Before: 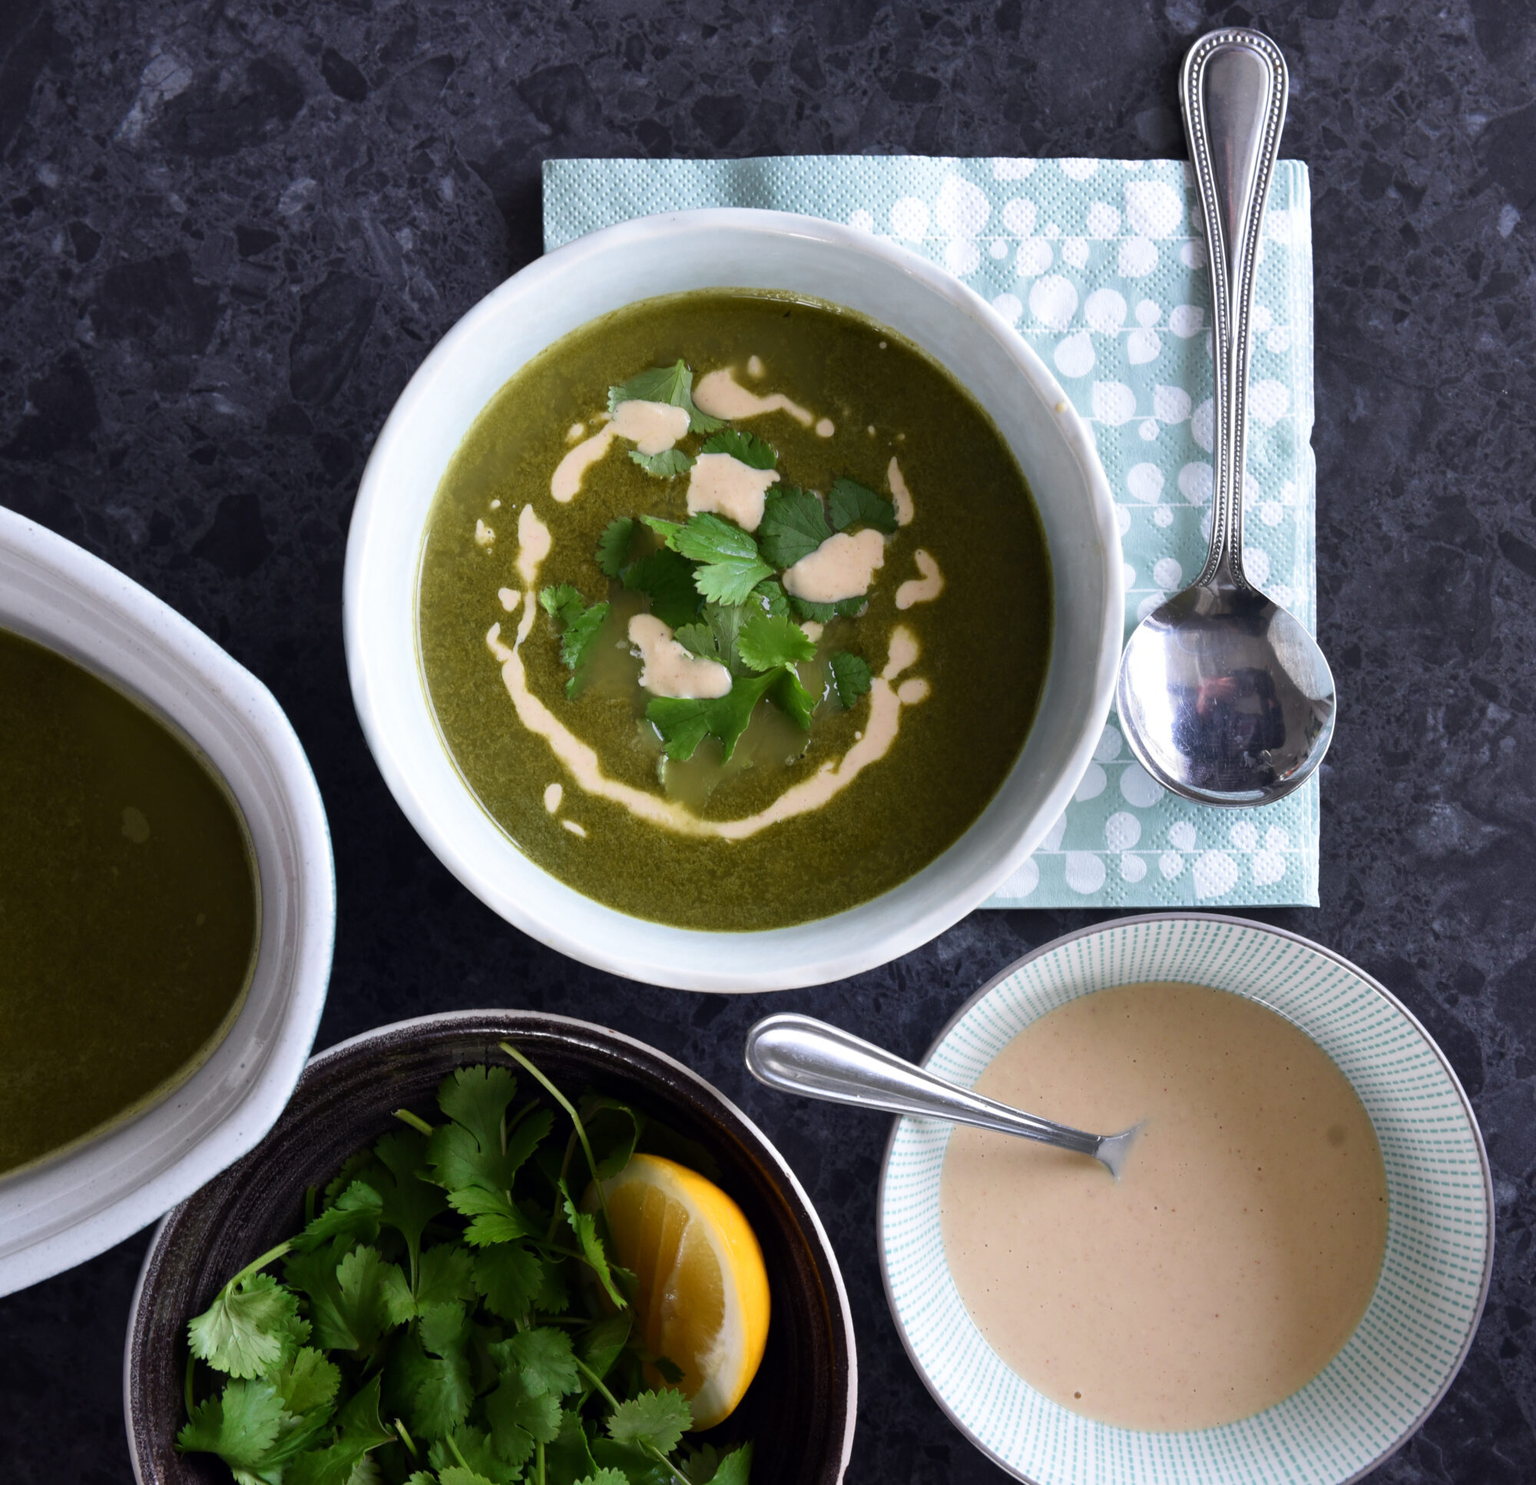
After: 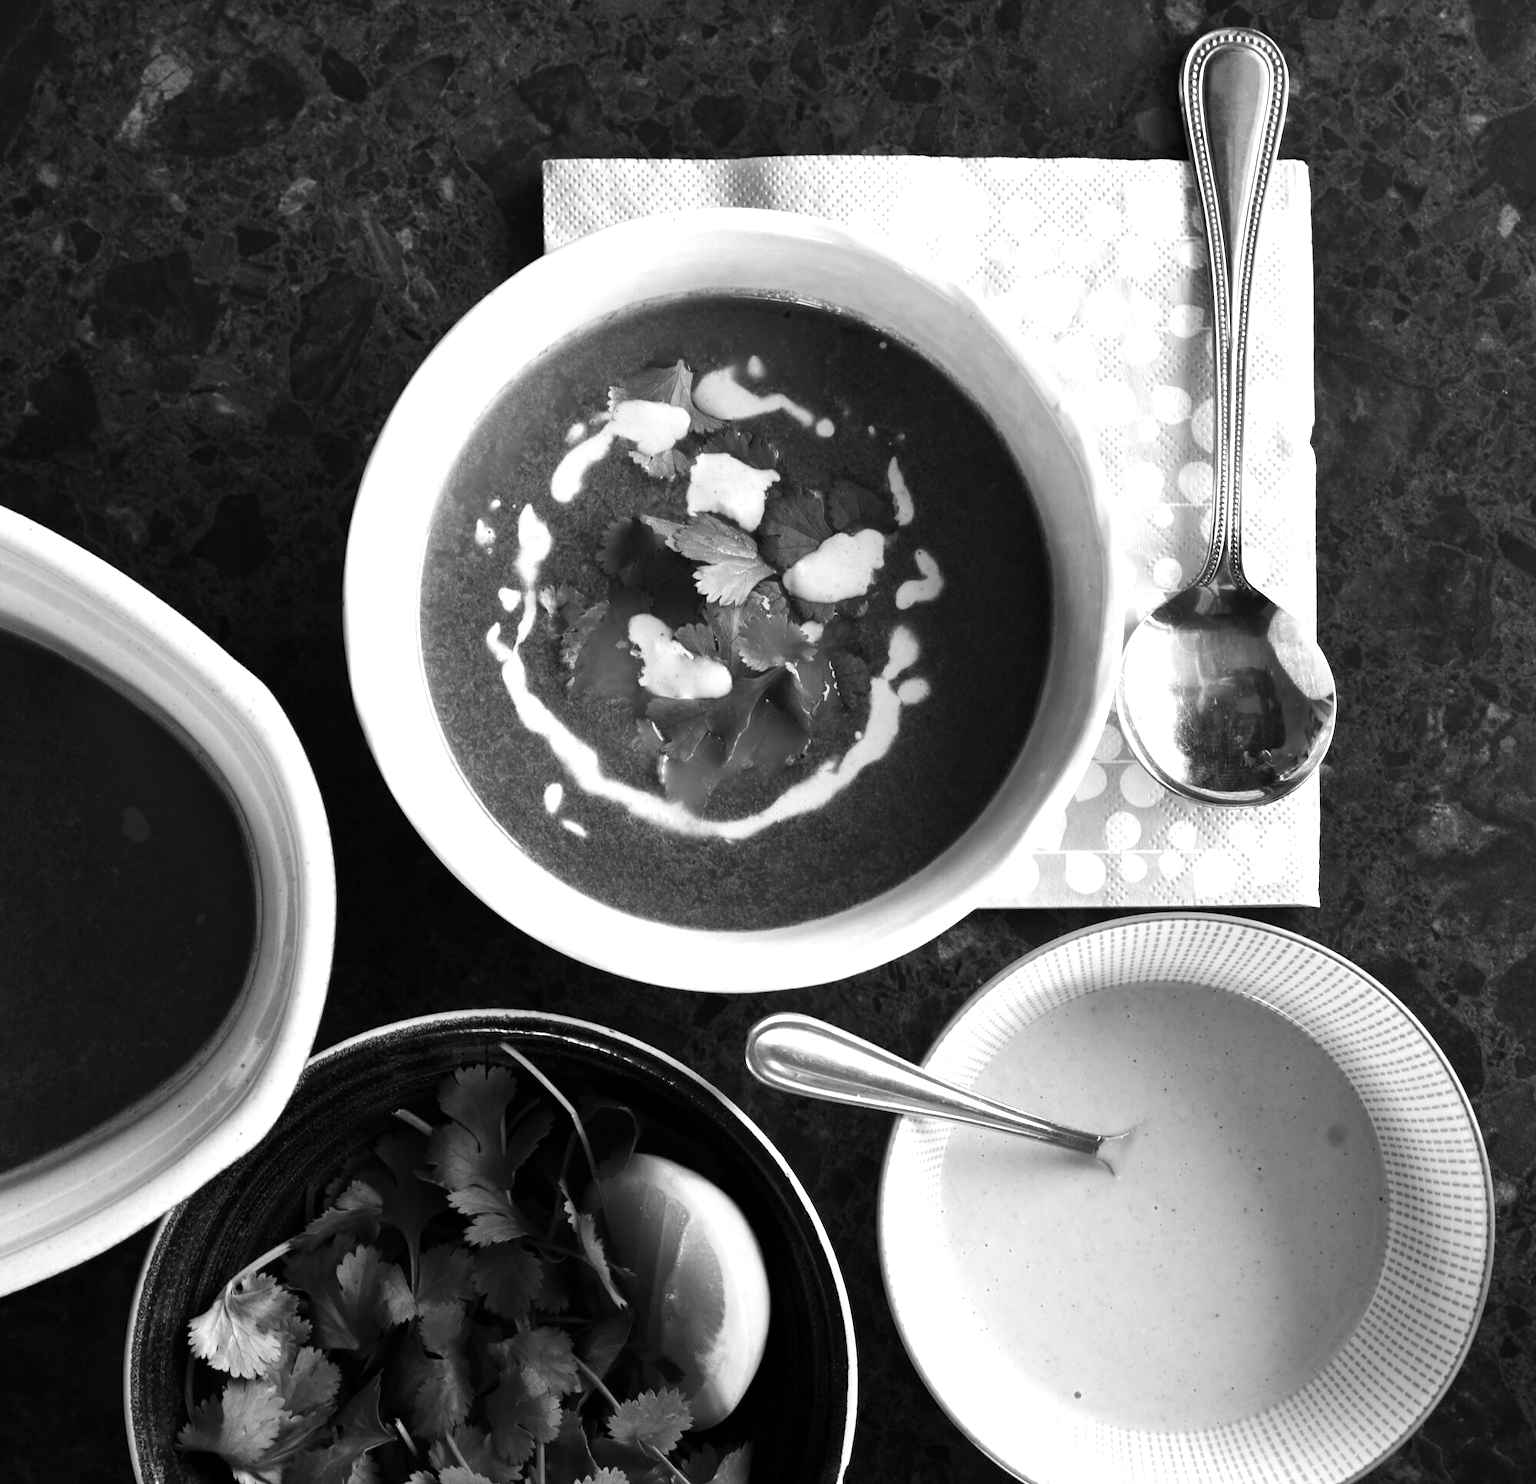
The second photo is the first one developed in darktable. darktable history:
tone equalizer: -8 EV -0.75 EV, -7 EV -0.7 EV, -6 EV -0.6 EV, -5 EV -0.4 EV, -3 EV 0.4 EV, -2 EV 0.6 EV, -1 EV 0.7 EV, +0 EV 0.75 EV, edges refinement/feathering 500, mask exposure compensation -1.57 EV, preserve details no
monochrome: on, module defaults
color calibration: x 0.37, y 0.382, temperature 4313.32 K
